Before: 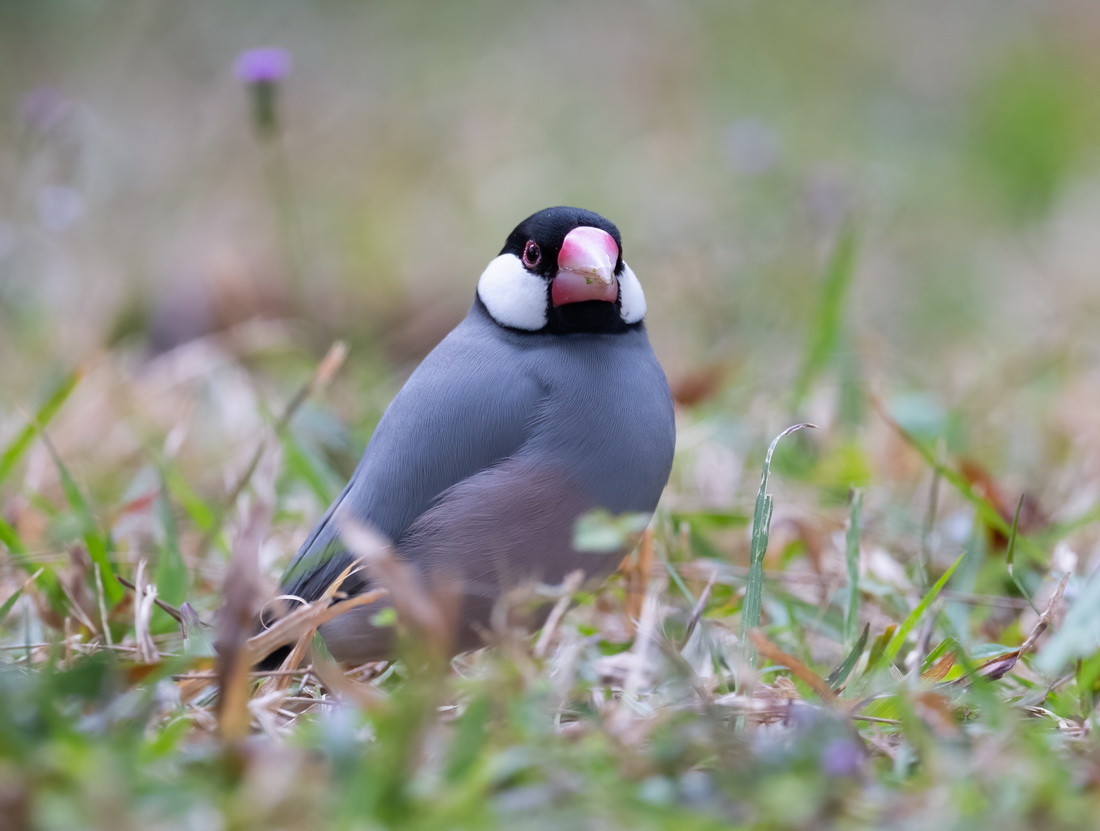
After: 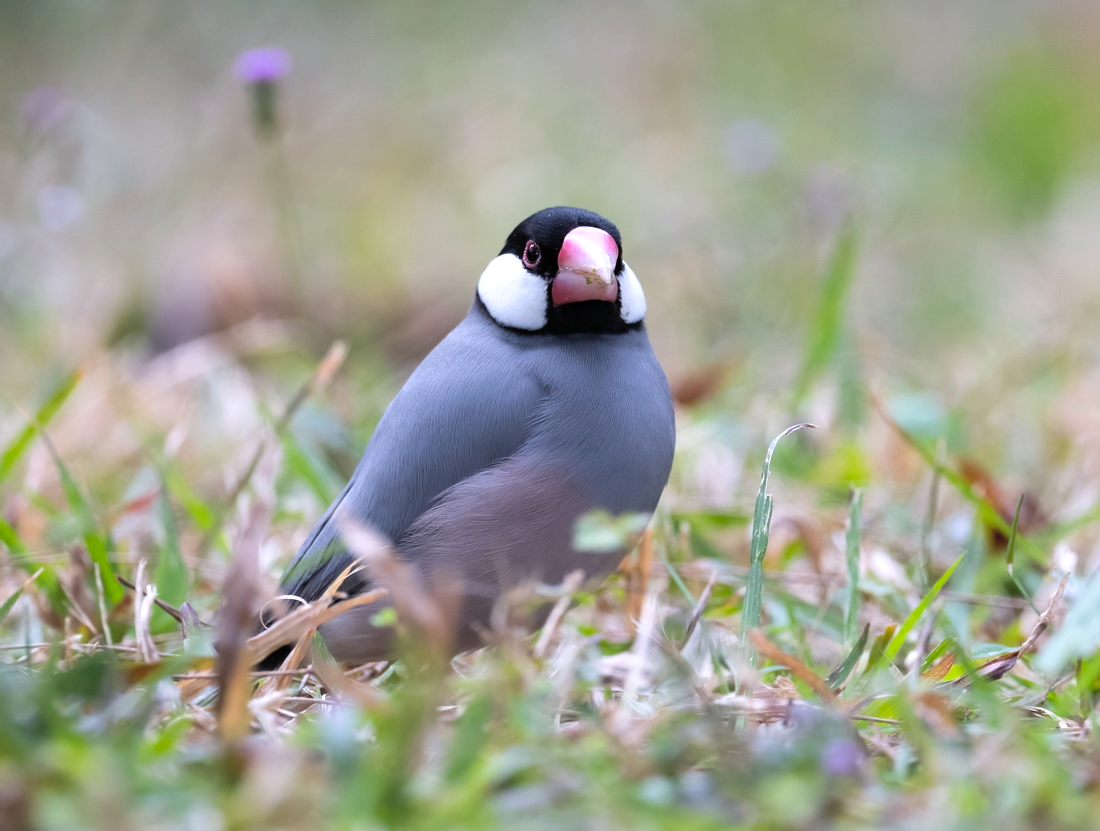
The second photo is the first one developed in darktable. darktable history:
color balance rgb: shadows lift › luminance -10%, power › luminance -9%, linear chroma grading › global chroma 10%, global vibrance 10%, contrast 15%, saturation formula JzAzBz (2021)
contrast brightness saturation: brightness 0.15
tone equalizer: on, module defaults
